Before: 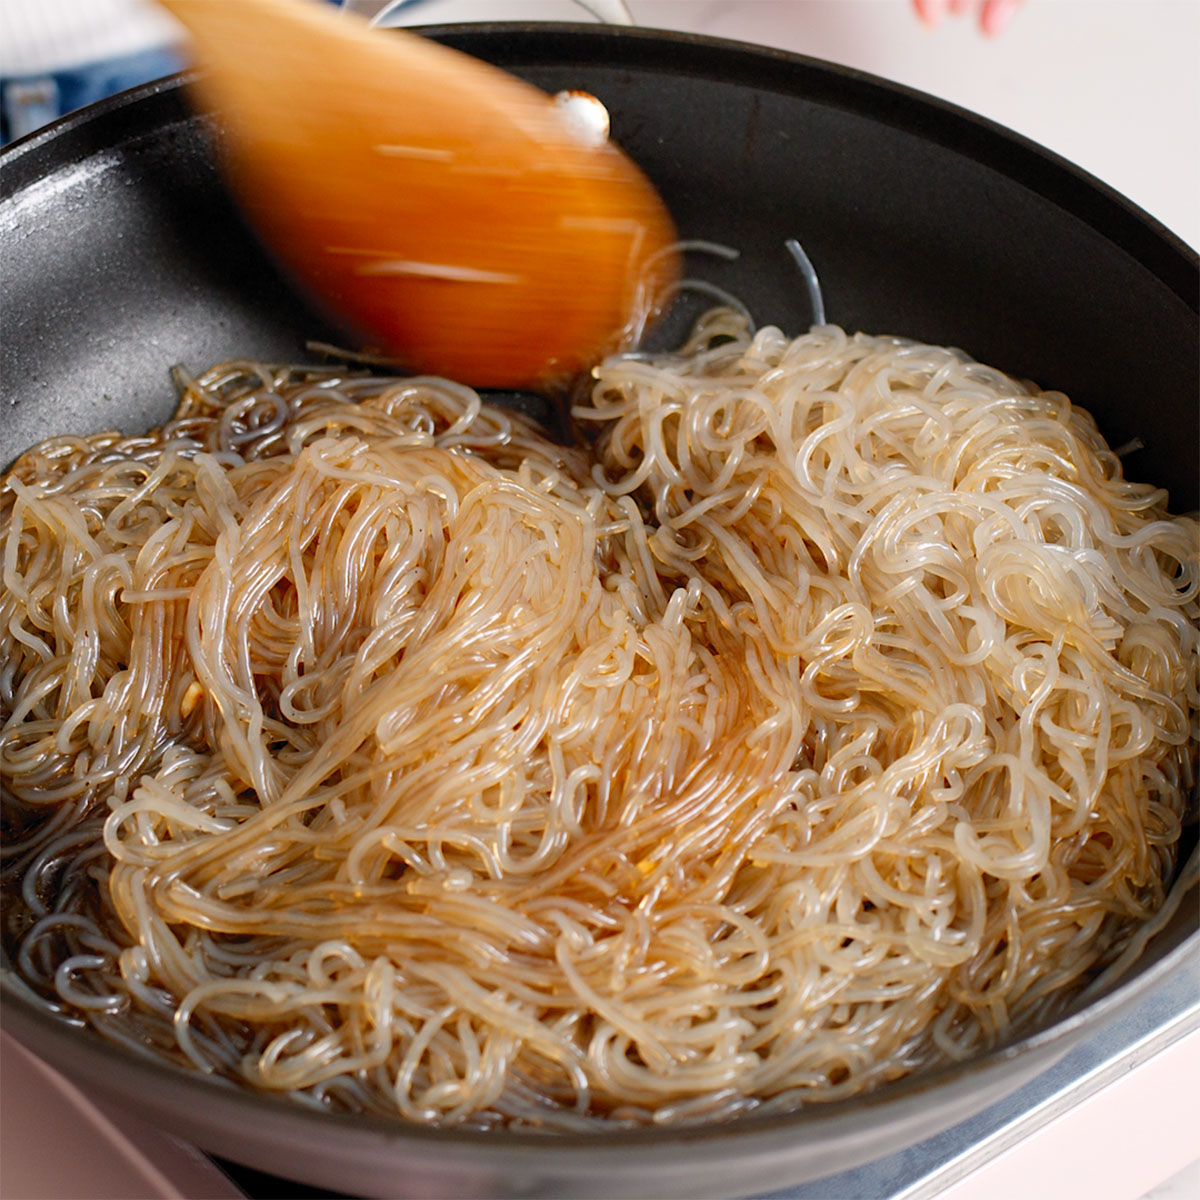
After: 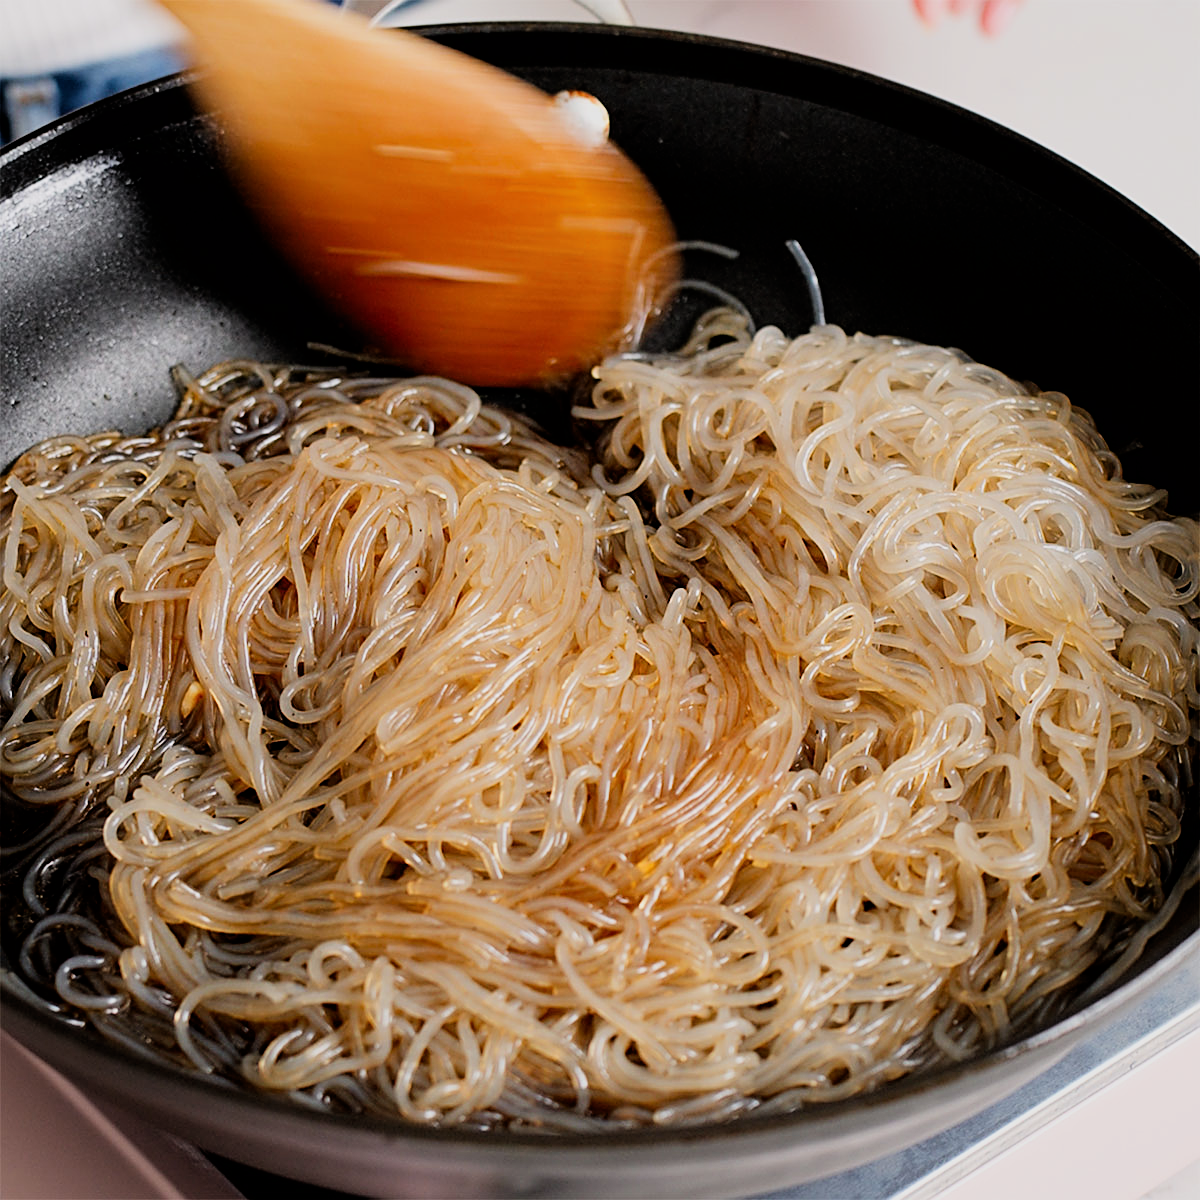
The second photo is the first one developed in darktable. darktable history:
sharpen: on, module defaults
filmic rgb: black relative exposure -5 EV, hardness 2.88, contrast 1.3
